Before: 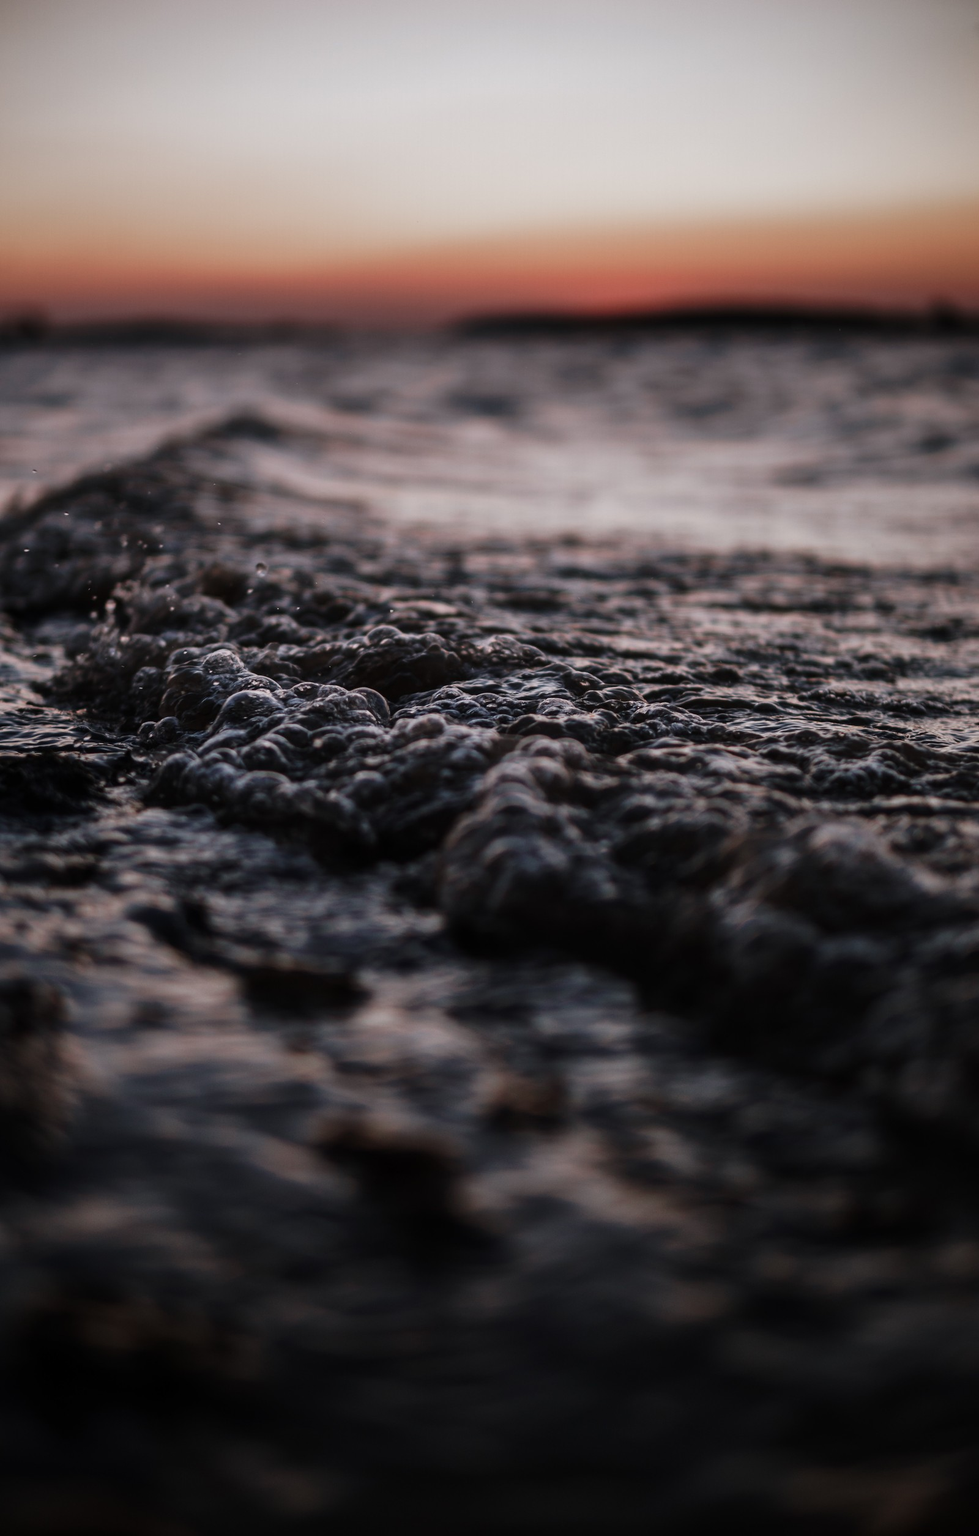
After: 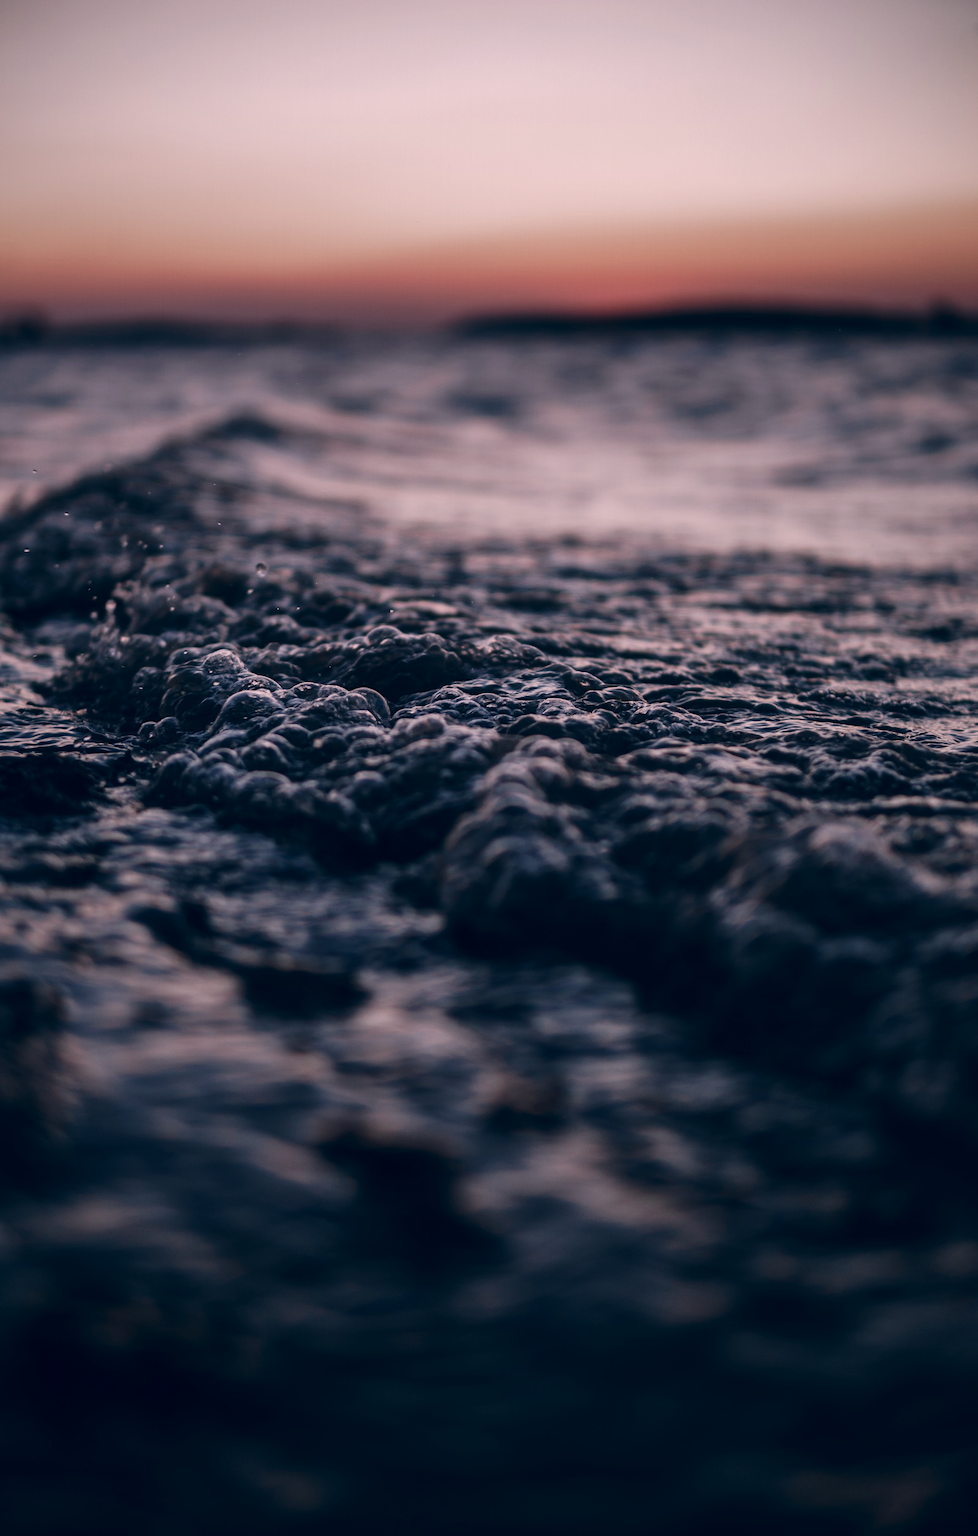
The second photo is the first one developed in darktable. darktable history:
color correction: highlights a* 14.34, highlights b* 5.94, shadows a* -6.05, shadows b* -15.72, saturation 0.849
